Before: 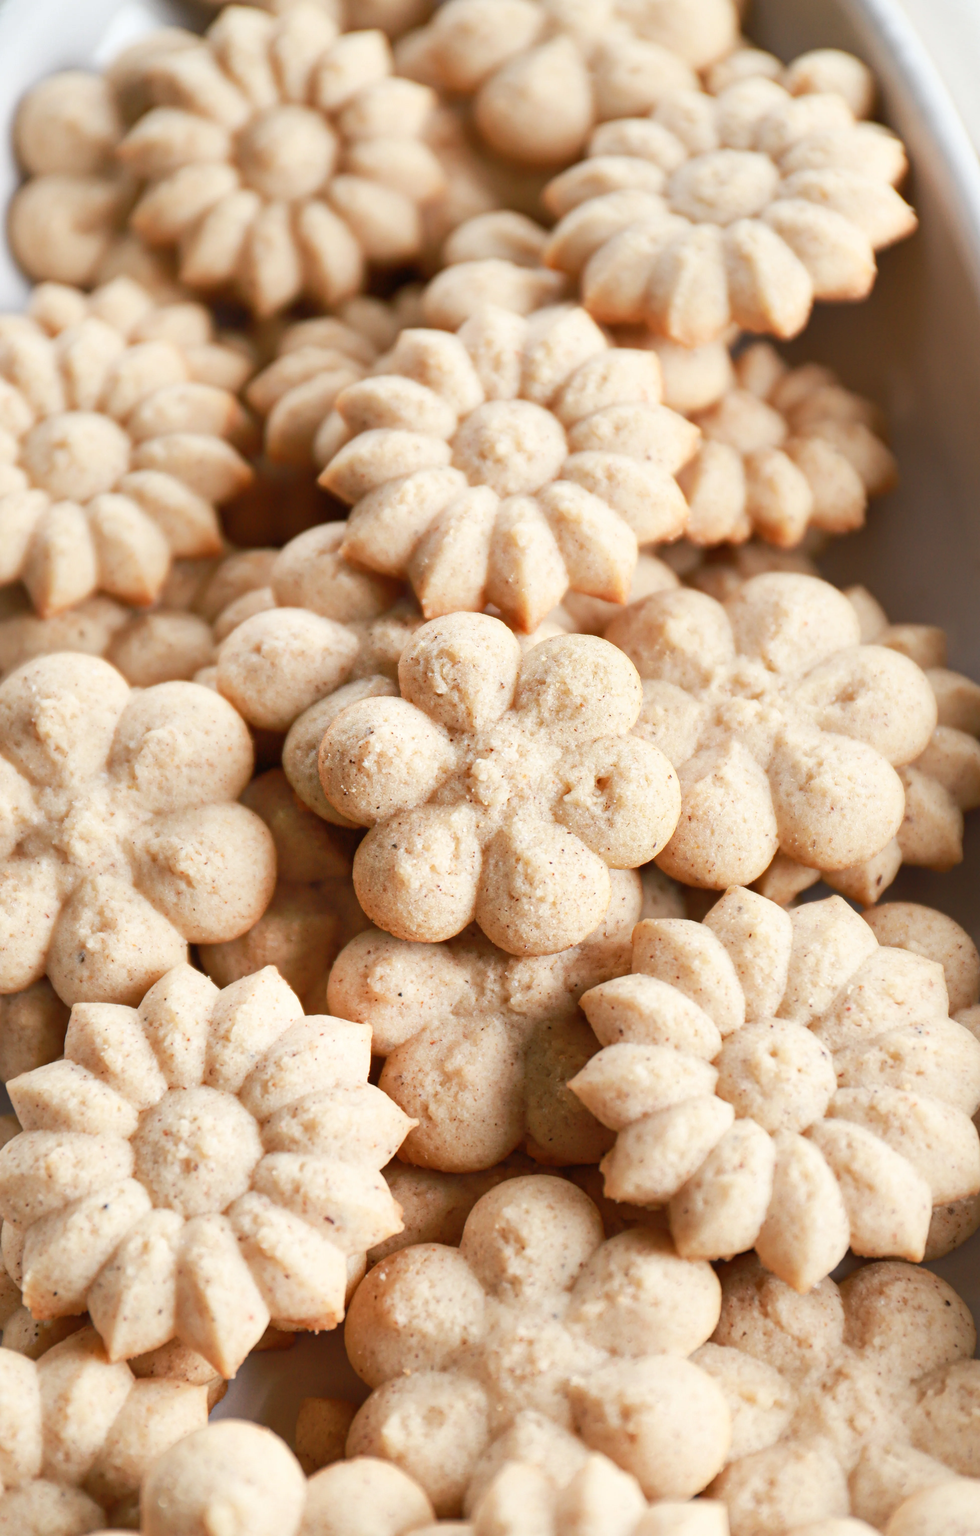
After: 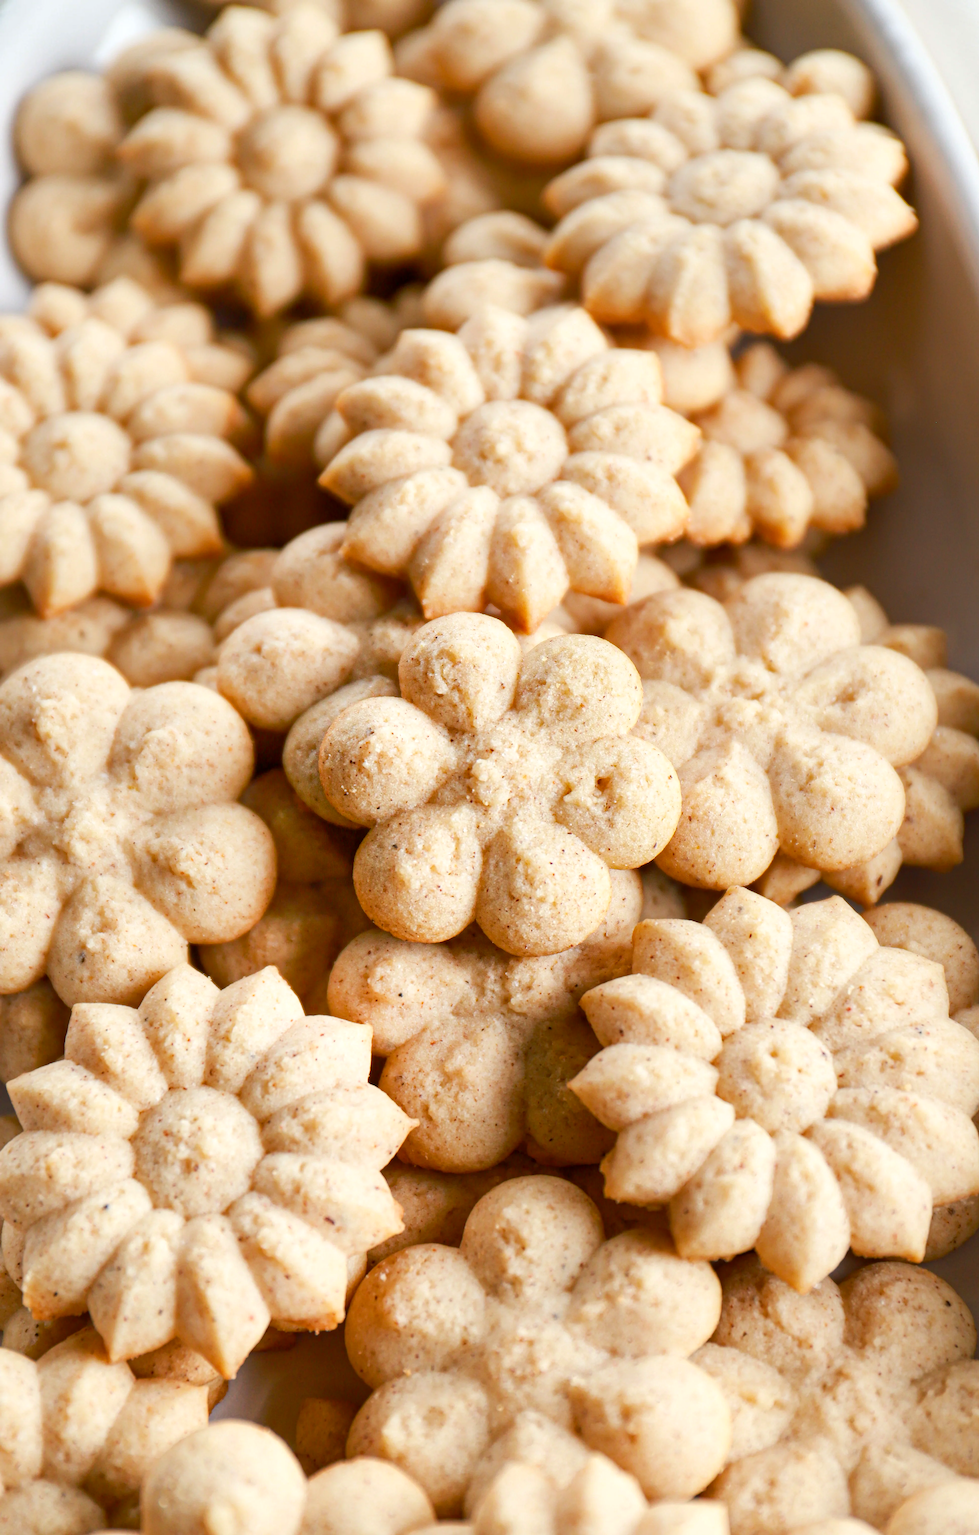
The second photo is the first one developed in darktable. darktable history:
color balance rgb: perceptual saturation grading › global saturation 20%, global vibrance 20%
local contrast: highlights 100%, shadows 100%, detail 120%, midtone range 0.2
